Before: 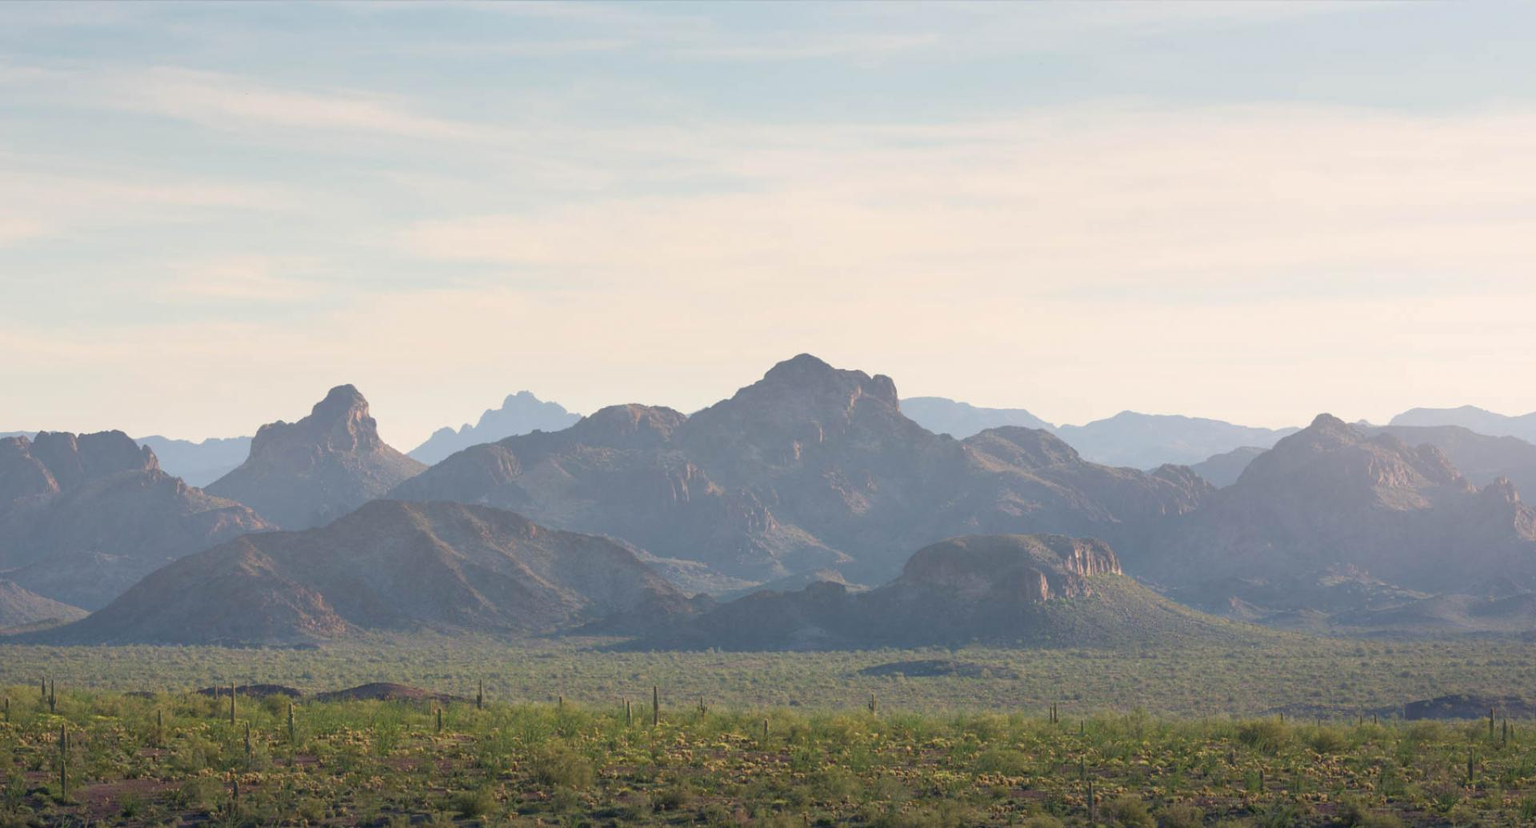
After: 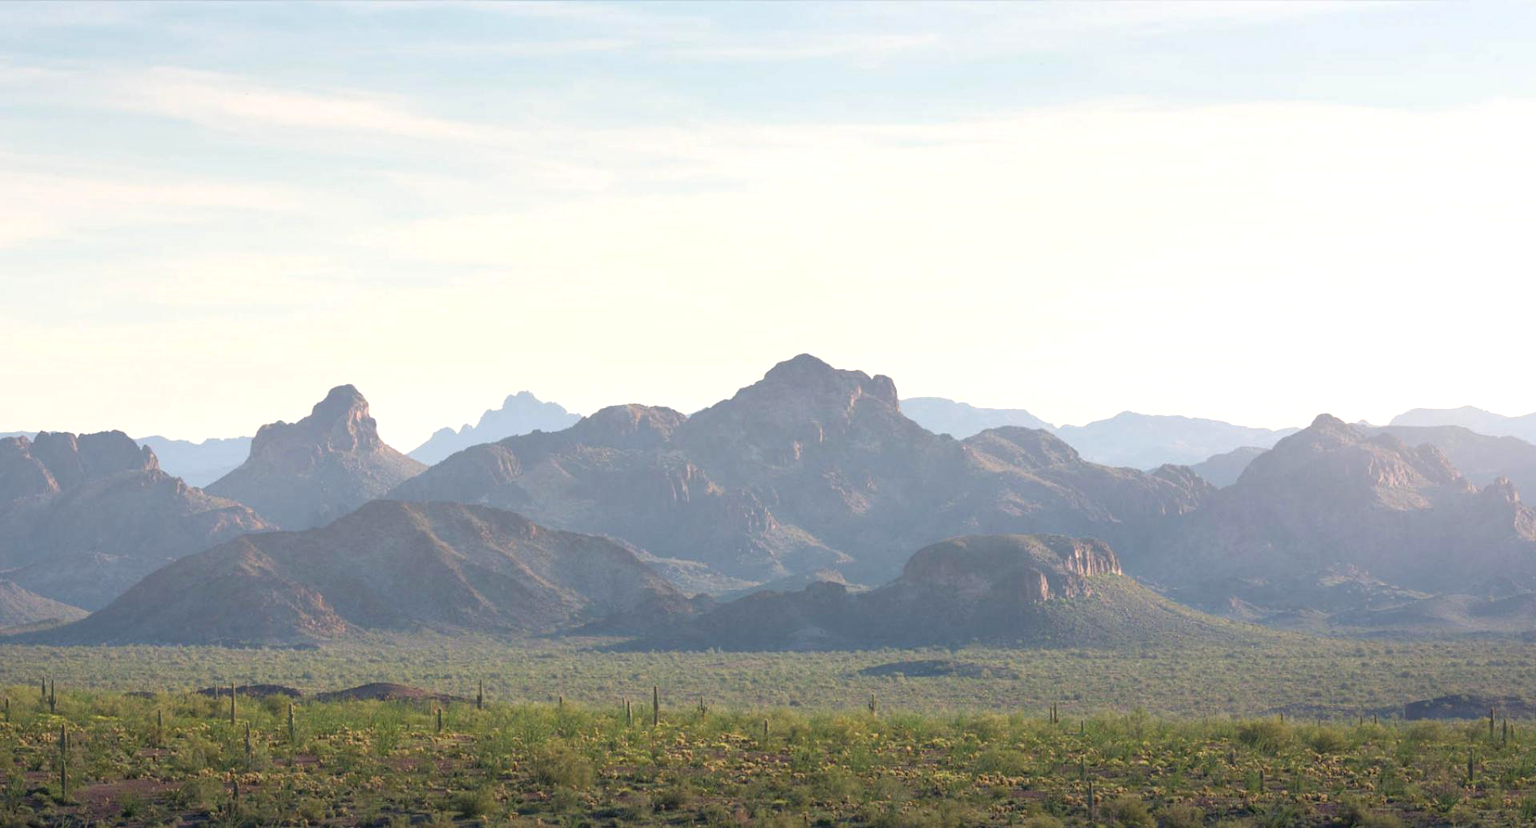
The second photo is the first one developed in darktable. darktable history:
tone equalizer: -8 EV -0.377 EV, -7 EV -0.378 EV, -6 EV -0.318 EV, -5 EV -0.247 EV, -3 EV 0.187 EV, -2 EV 0.305 EV, -1 EV 0.413 EV, +0 EV 0.437 EV
